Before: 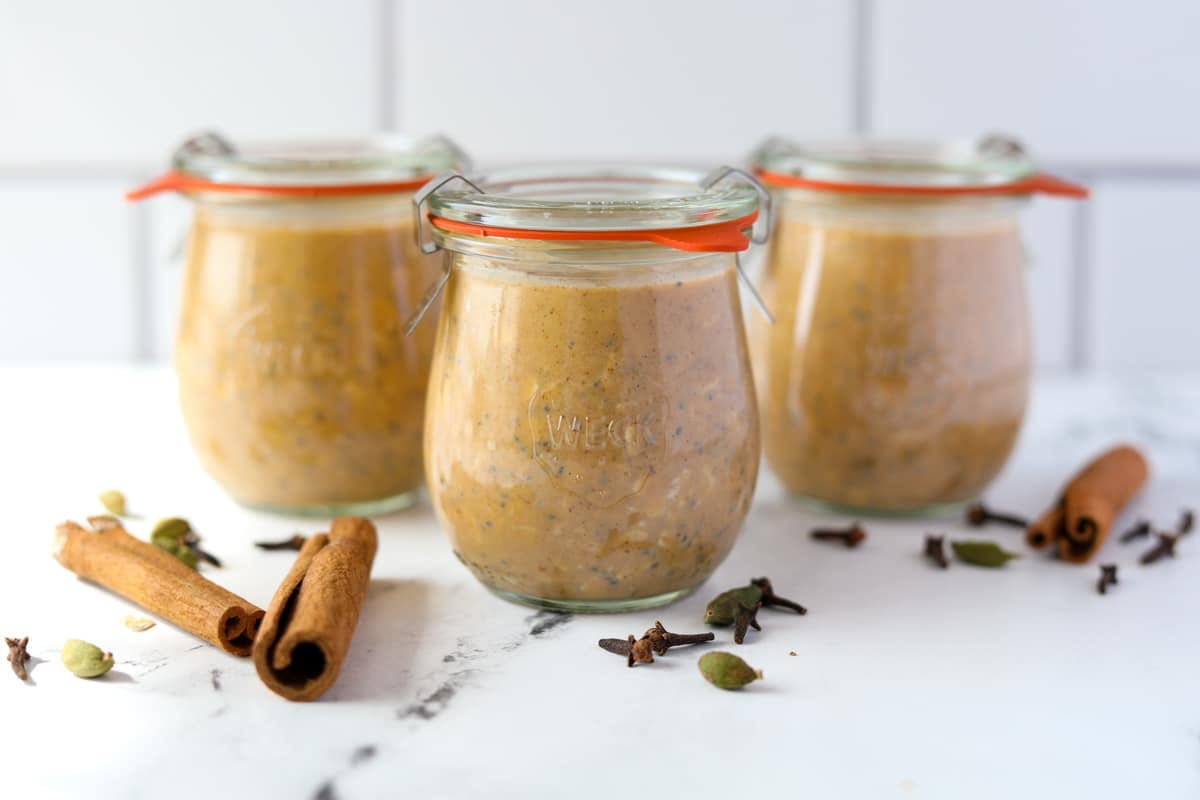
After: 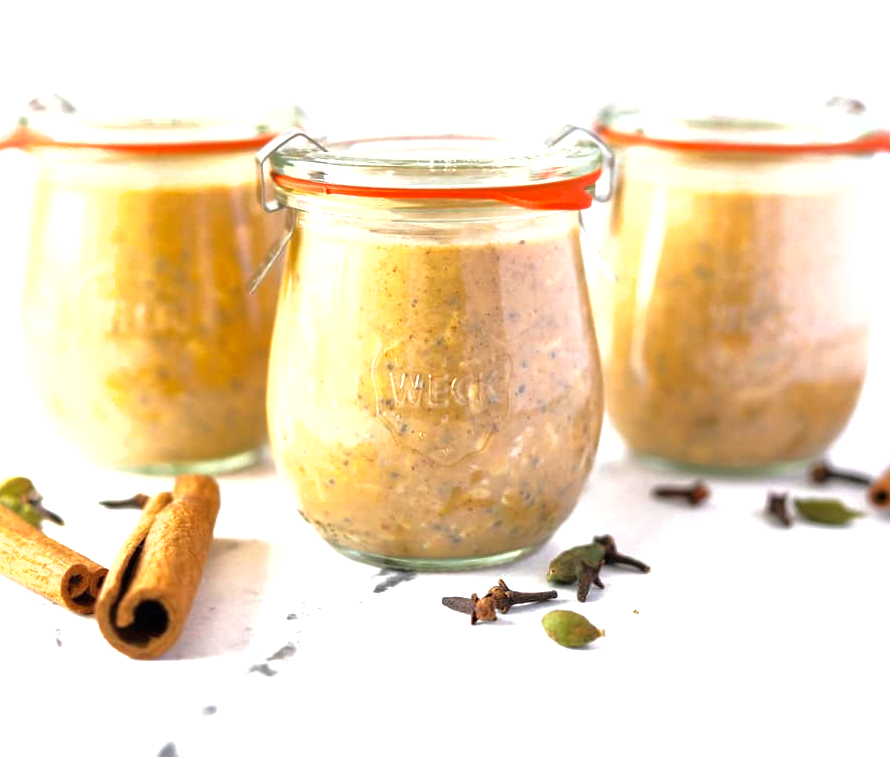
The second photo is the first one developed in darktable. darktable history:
shadows and highlights: shadows 10, white point adjustment 1, highlights -40
crop and rotate: left 13.15%, top 5.251%, right 12.609%
exposure: black level correction 0, exposure 1.173 EV, compensate exposure bias true, compensate highlight preservation false
